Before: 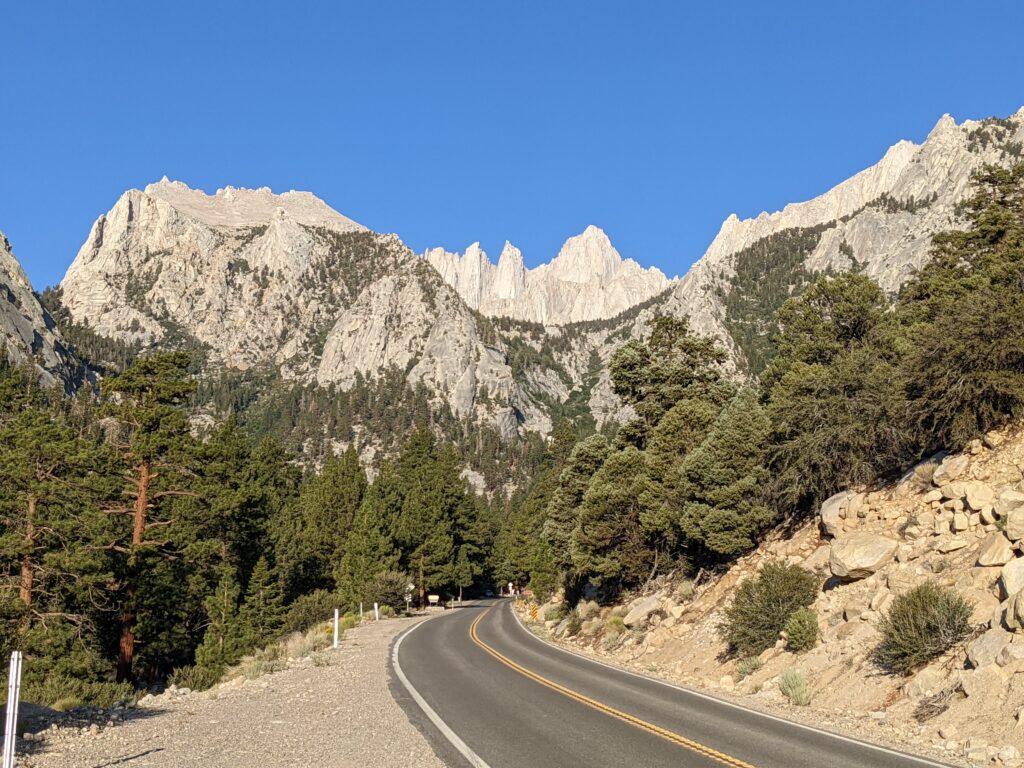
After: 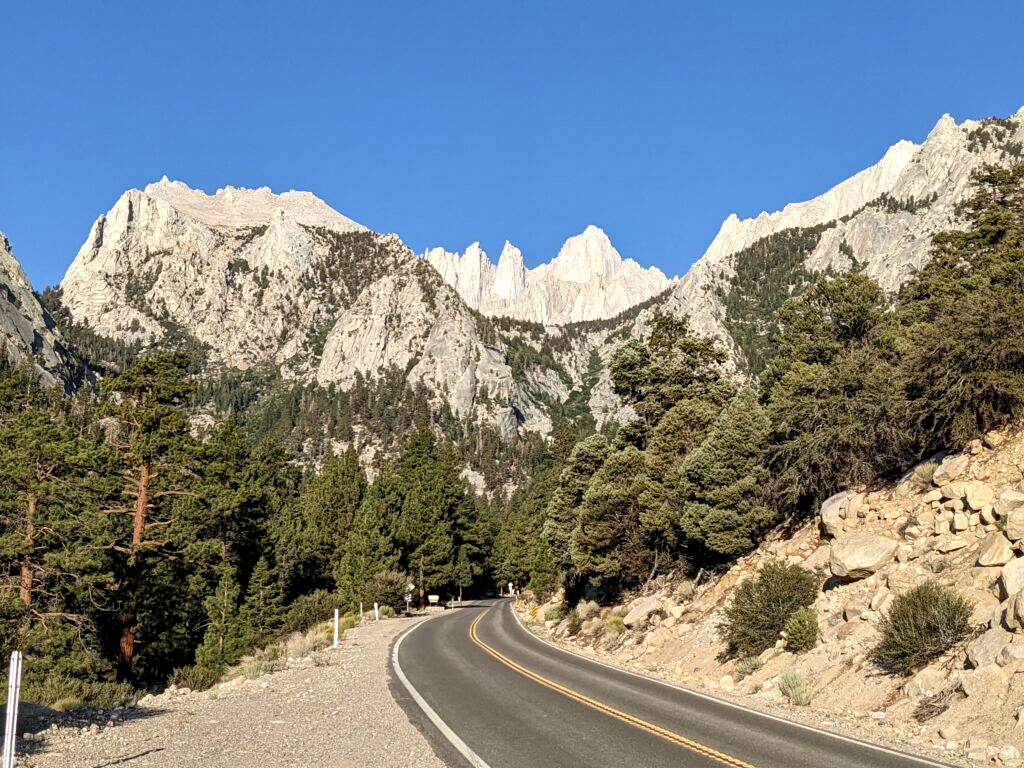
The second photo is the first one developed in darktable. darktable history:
local contrast: mode bilateral grid, contrast 26, coarseness 60, detail 150%, midtone range 0.2
levels: black 0.104%, levels [0.016, 0.5, 0.996]
